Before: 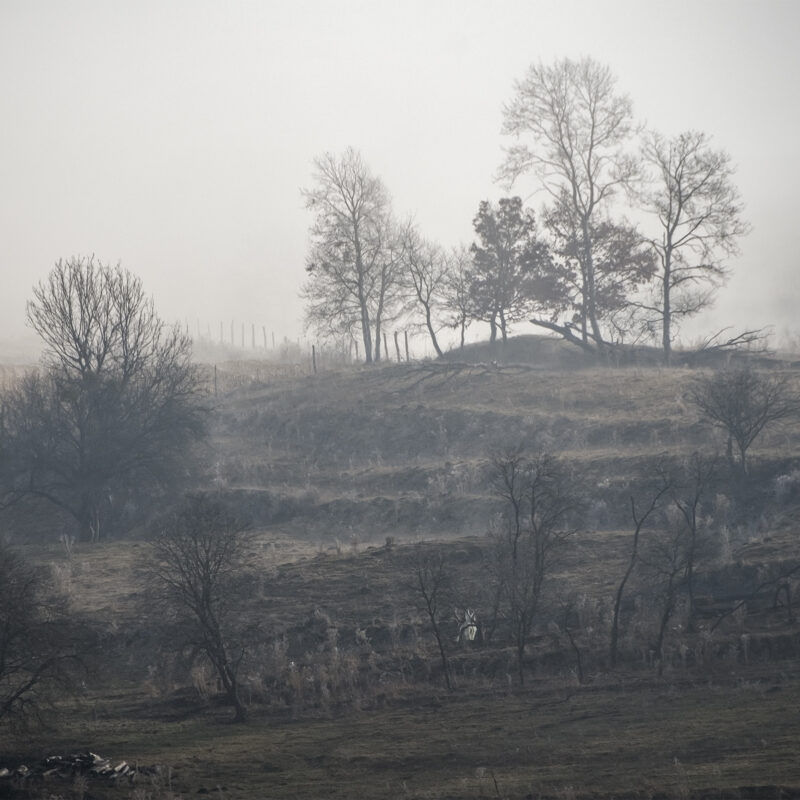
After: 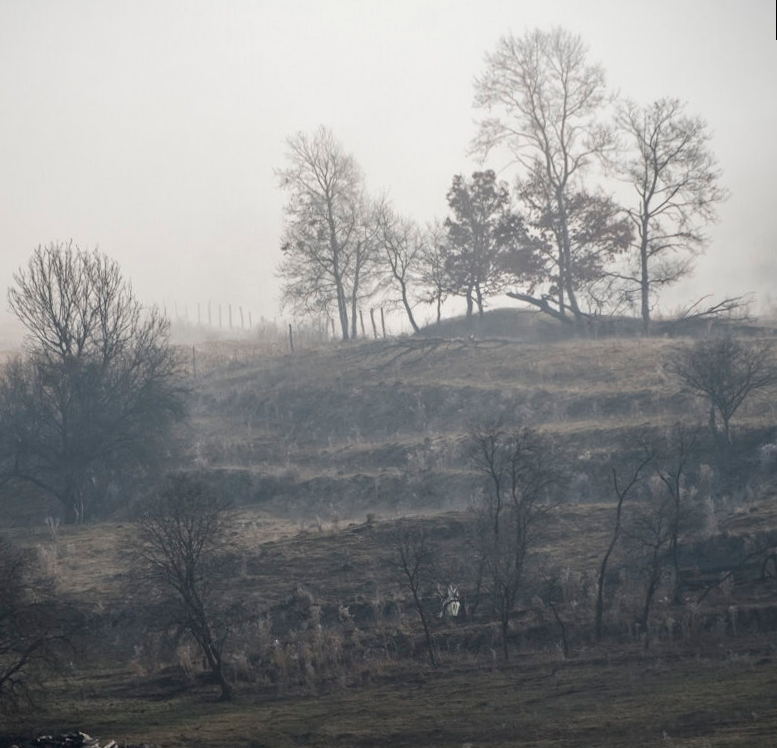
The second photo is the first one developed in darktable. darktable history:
rotate and perspective: rotation -1.32°, lens shift (horizontal) -0.031, crop left 0.015, crop right 0.985, crop top 0.047, crop bottom 0.982
crop: left 1.743%, right 0.268%, bottom 2.011%
